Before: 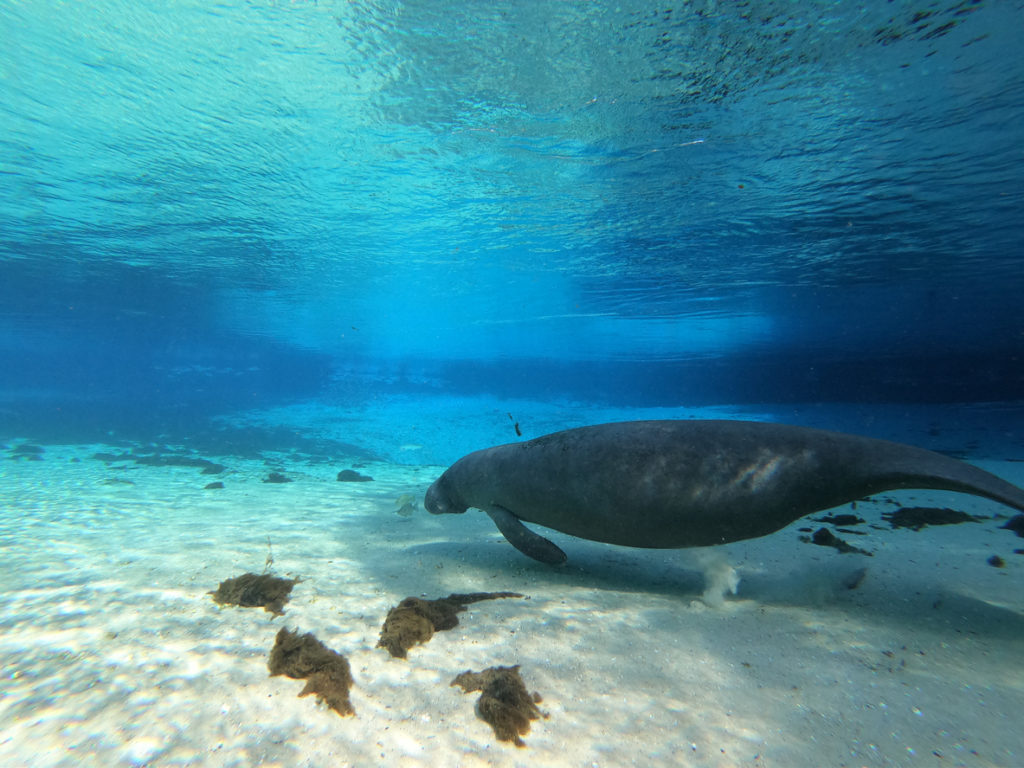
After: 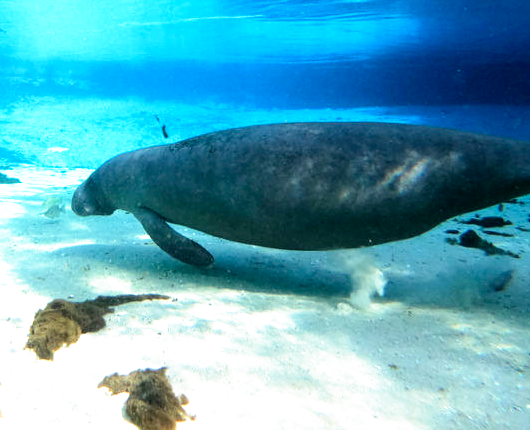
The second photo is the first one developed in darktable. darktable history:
crop: left 34.479%, top 38.822%, right 13.718%, bottom 5.172%
exposure: exposure 1.089 EV, compensate highlight preservation false
filmic rgb: black relative exposure -8.7 EV, white relative exposure 2.7 EV, threshold 3 EV, target black luminance 0%, hardness 6.25, latitude 76.53%, contrast 1.326, shadows ↔ highlights balance -0.349%, preserve chrominance no, color science v4 (2020), enable highlight reconstruction true
